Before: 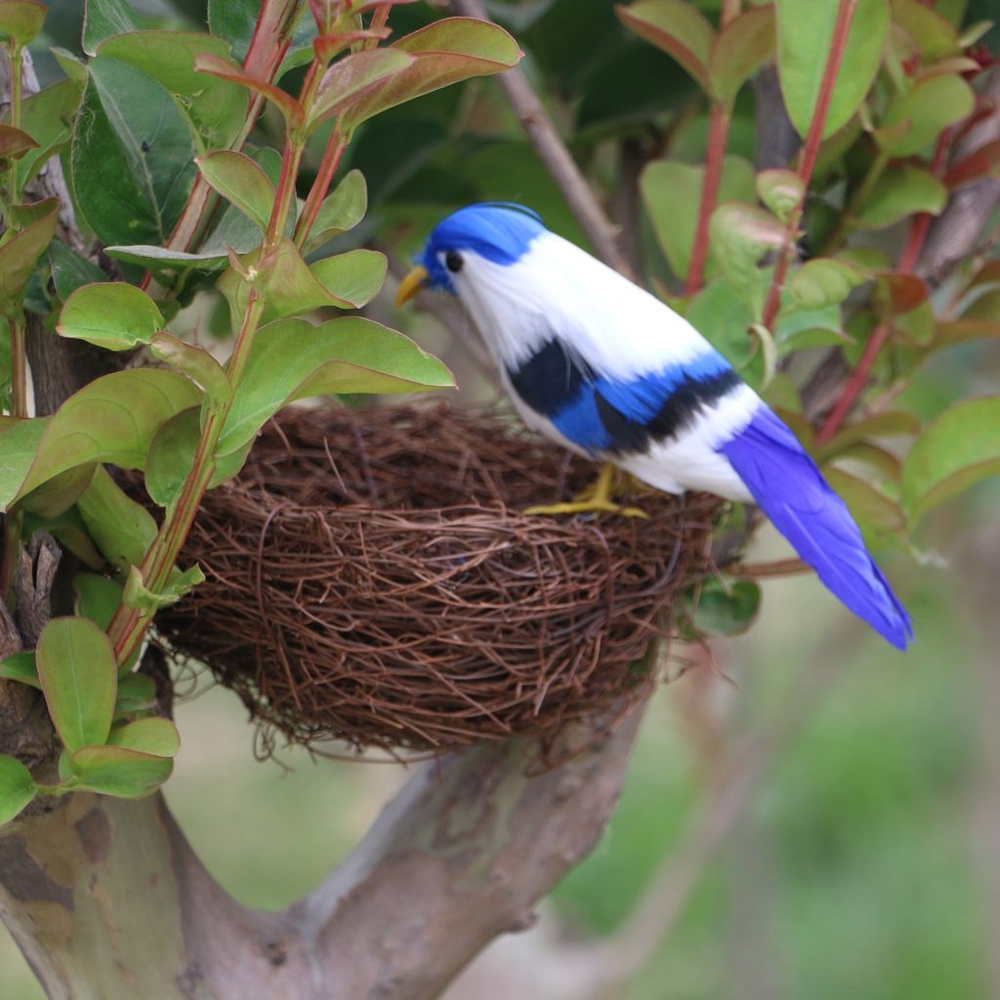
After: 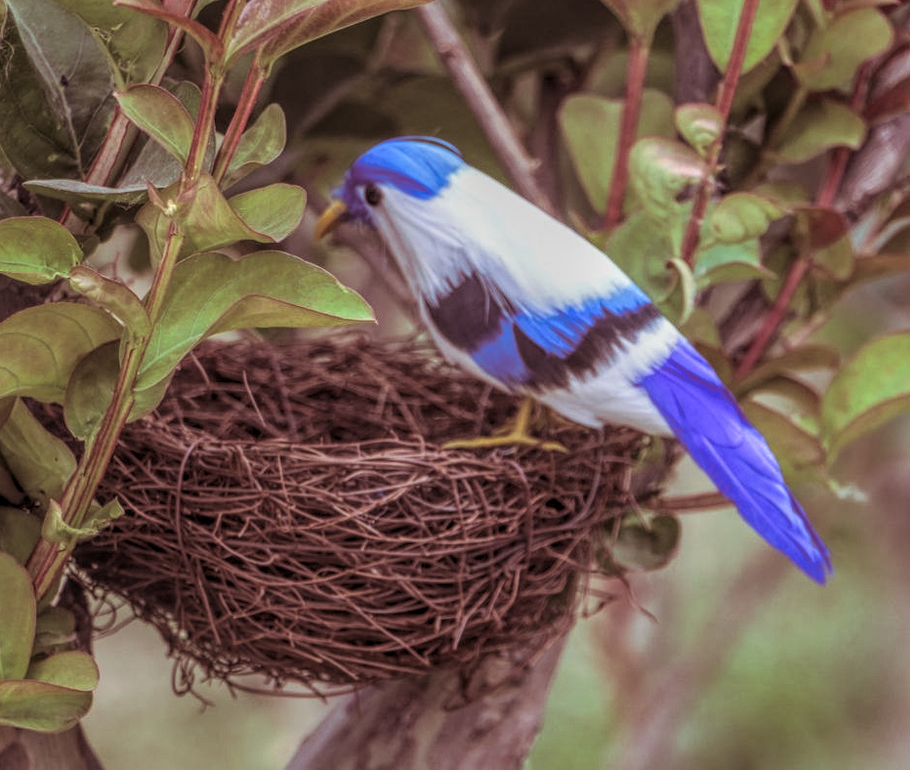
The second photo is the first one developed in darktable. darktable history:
split-toning: shadows › saturation 0.41, highlights › saturation 0, compress 33.55%
crop: left 8.155%, top 6.611%, bottom 15.385%
local contrast: highlights 0%, shadows 0%, detail 200%, midtone range 0.25
